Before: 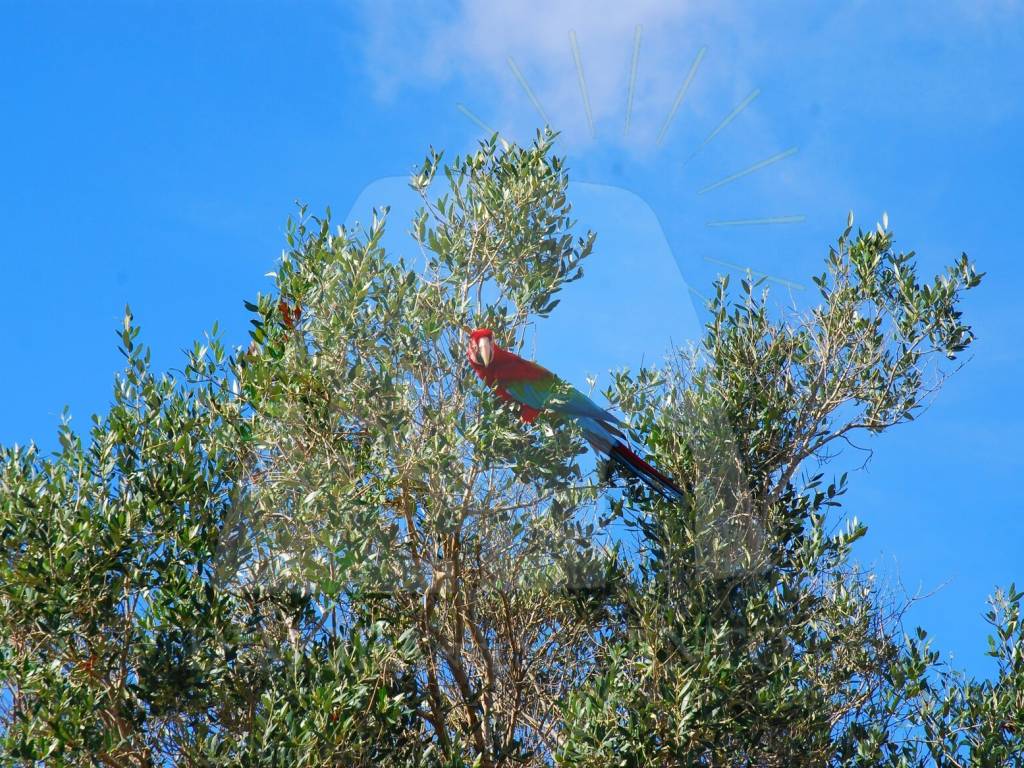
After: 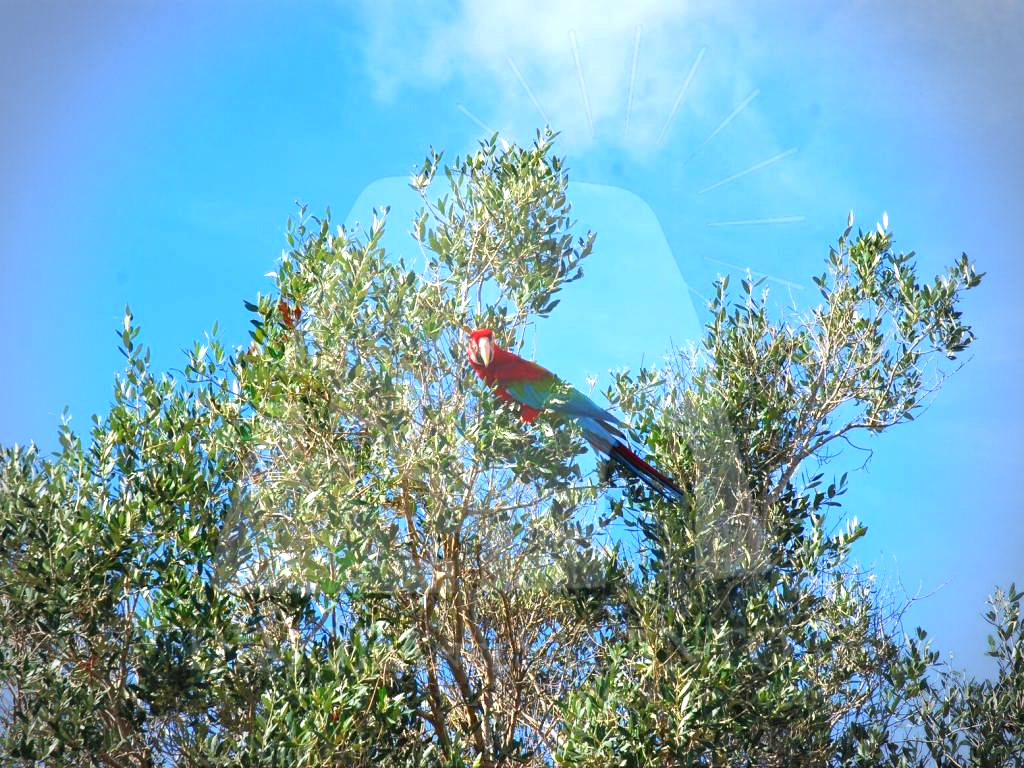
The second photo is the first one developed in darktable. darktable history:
vignetting: fall-off start 71.65%, center (-0.011, 0), dithering 8-bit output
exposure: exposure 0.776 EV, compensate highlight preservation false
